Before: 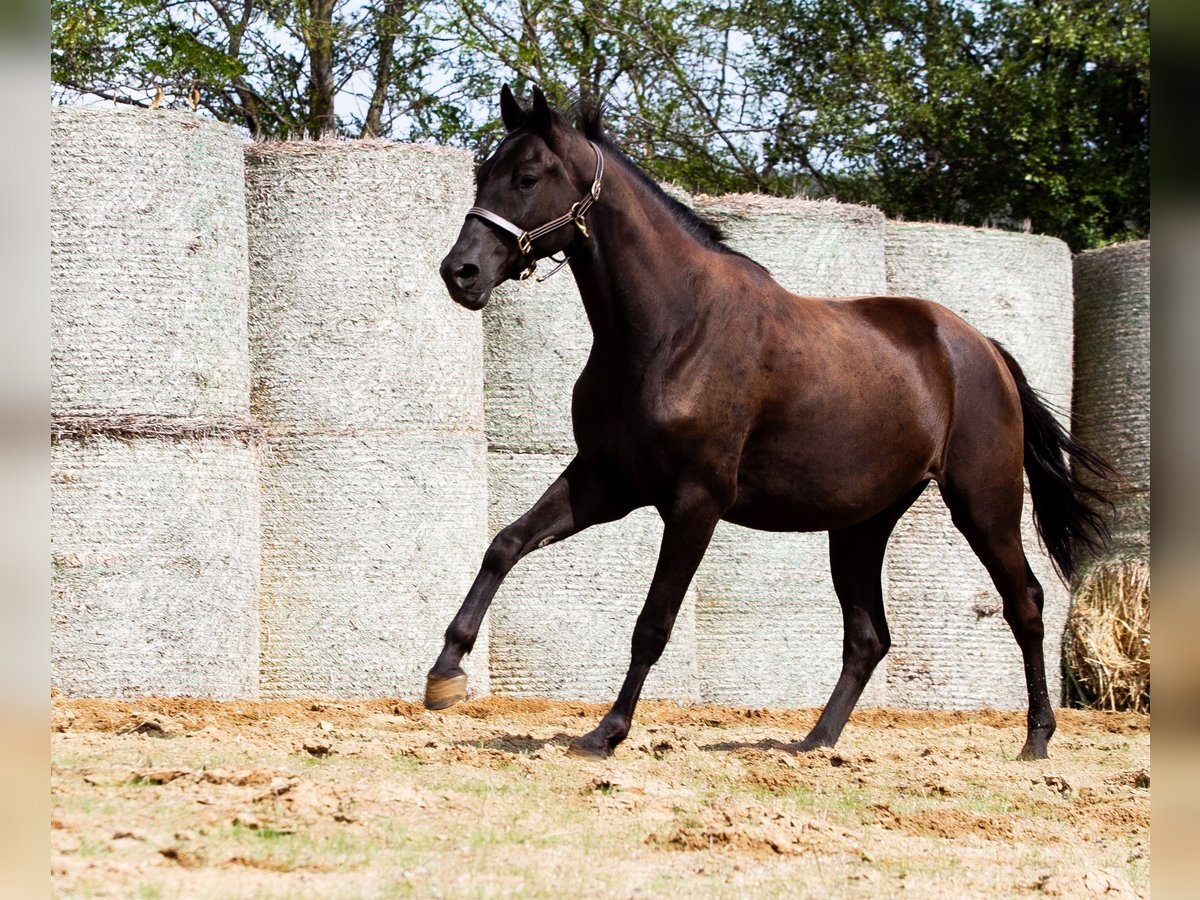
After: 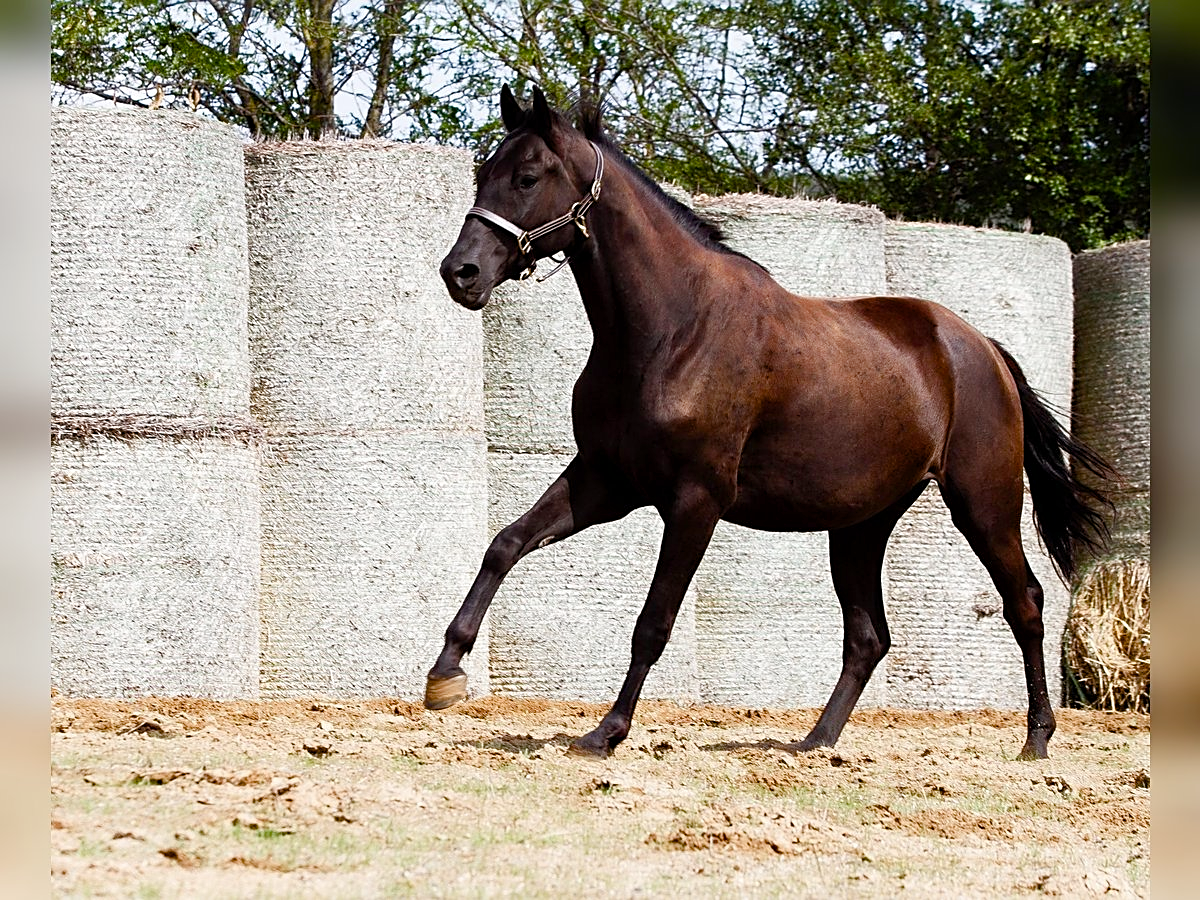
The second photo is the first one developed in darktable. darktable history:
color balance rgb: perceptual saturation grading › global saturation 20%, perceptual saturation grading › highlights -49.467%, perceptual saturation grading › shadows 25.834%, perceptual brilliance grading › global brilliance 2.835%, perceptual brilliance grading › highlights -2.977%, perceptual brilliance grading › shadows 2.785%, global vibrance 9.573%
sharpen: on, module defaults
